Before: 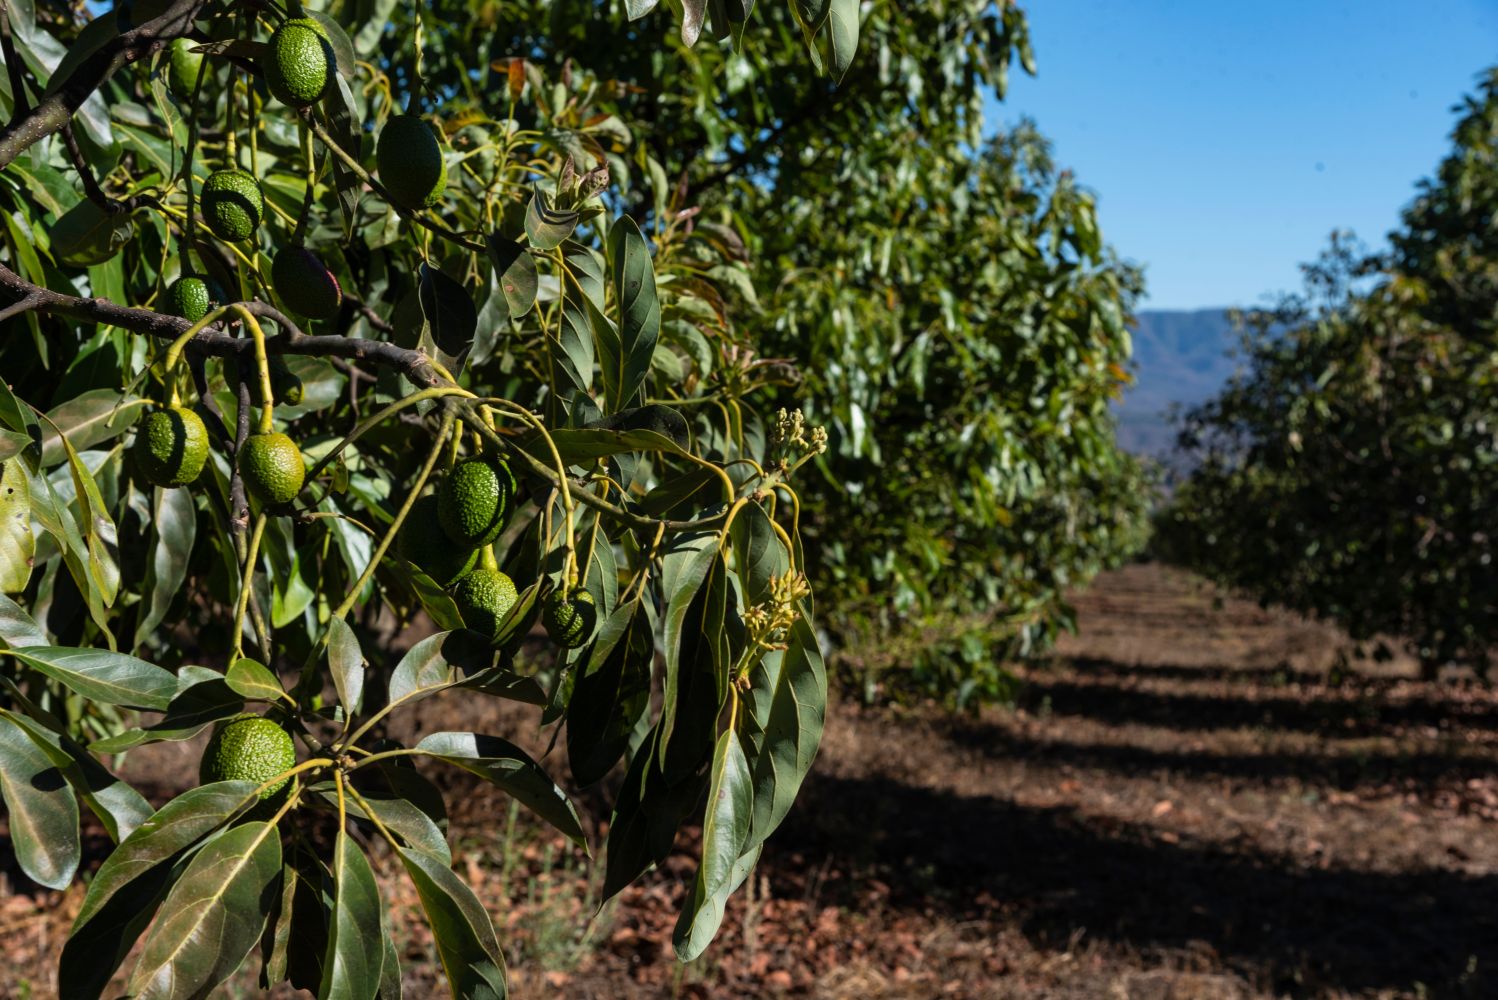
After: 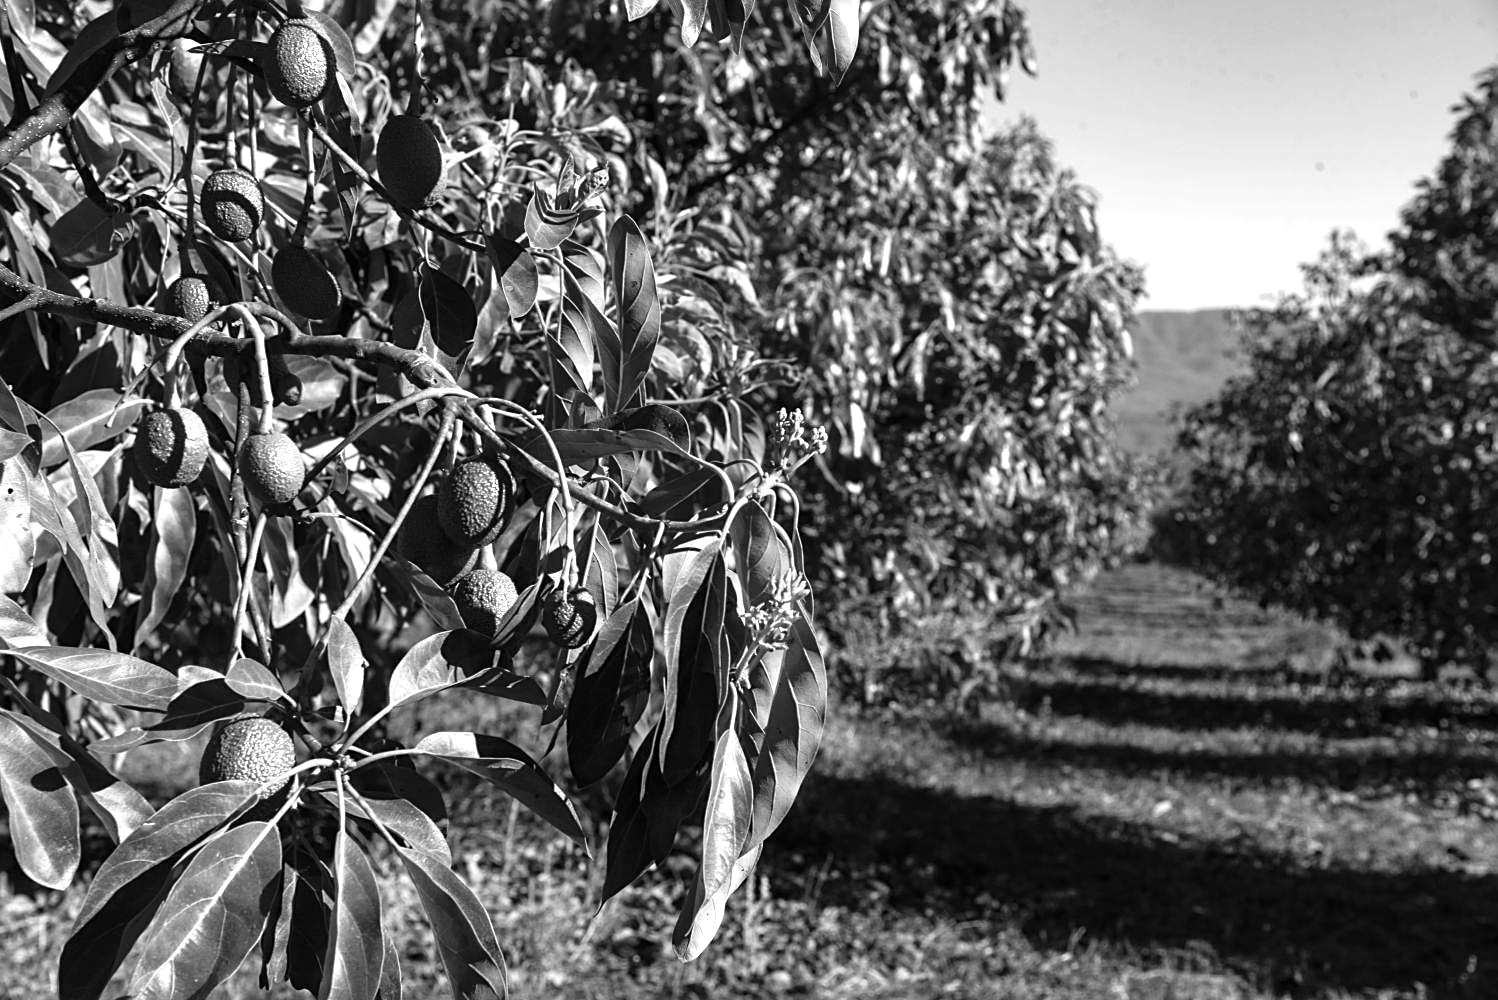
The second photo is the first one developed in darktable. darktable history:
sharpen: on, module defaults
monochrome: on, module defaults
exposure: black level correction 0, exposure 0.953 EV, compensate exposure bias true, compensate highlight preservation false
